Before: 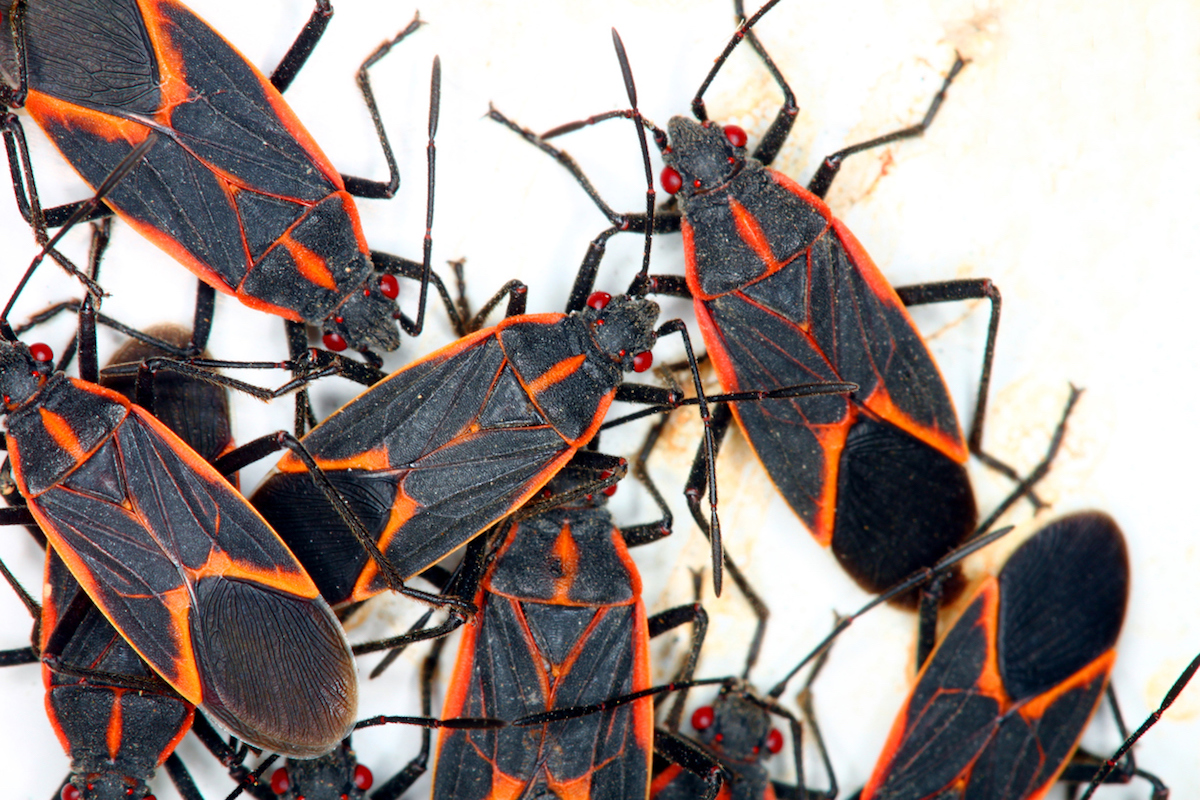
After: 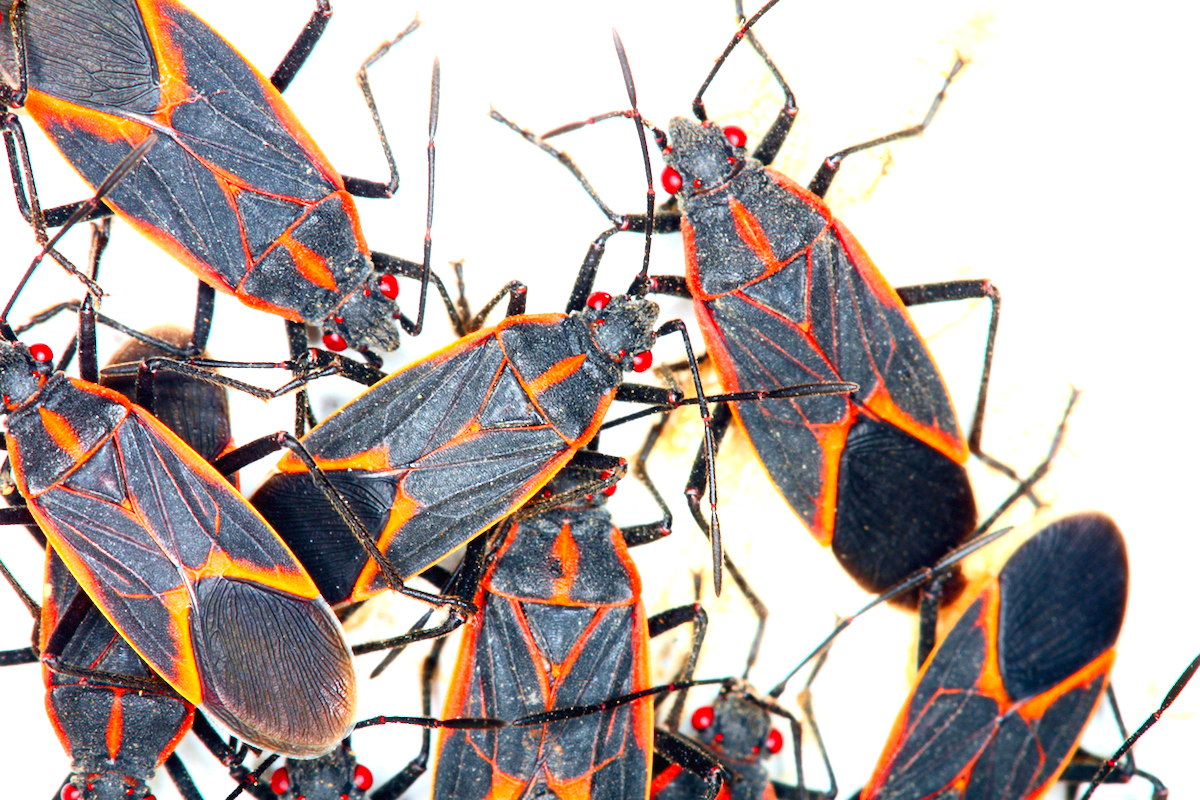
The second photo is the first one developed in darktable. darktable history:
exposure: black level correction 0, exposure 1 EV, compensate highlight preservation false
contrast brightness saturation: contrast 0.2, brightness 0.16, saturation 0.22
